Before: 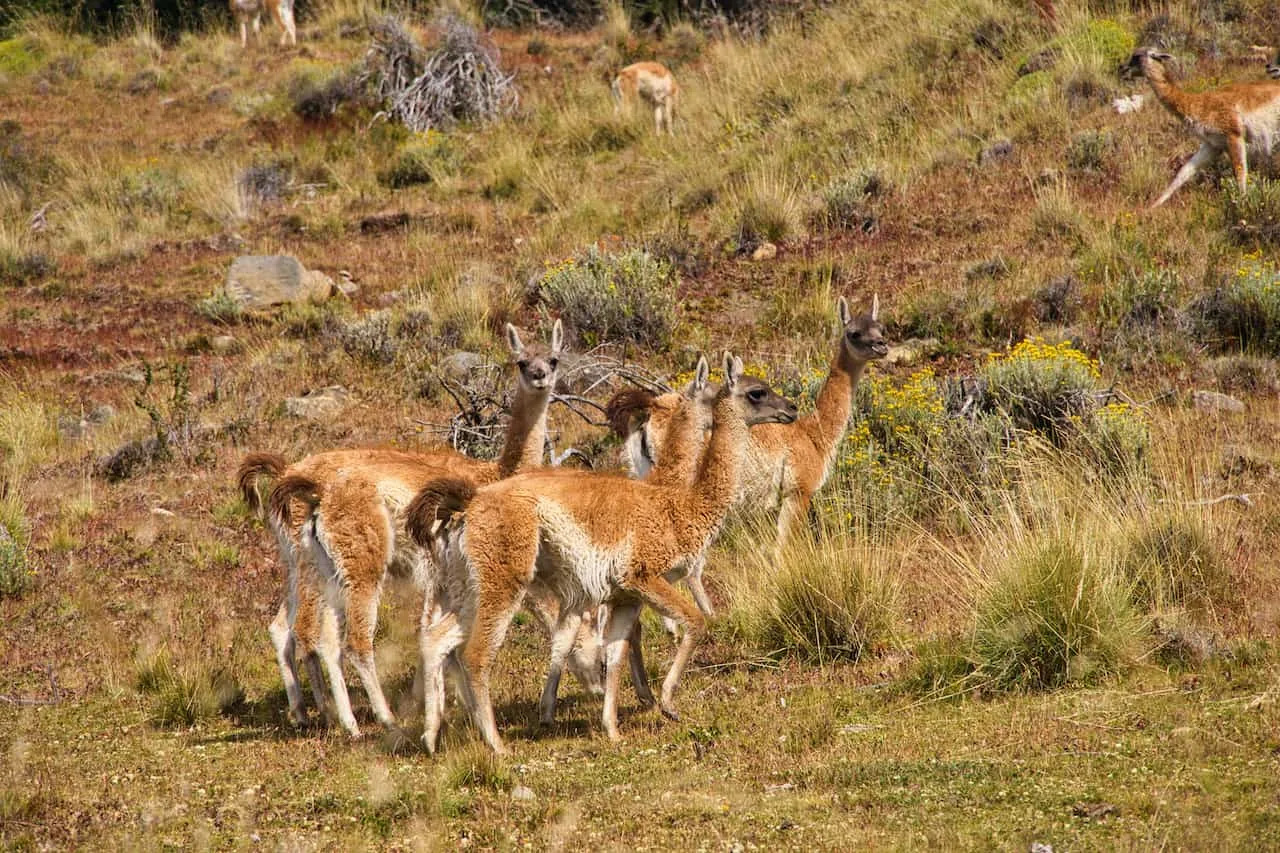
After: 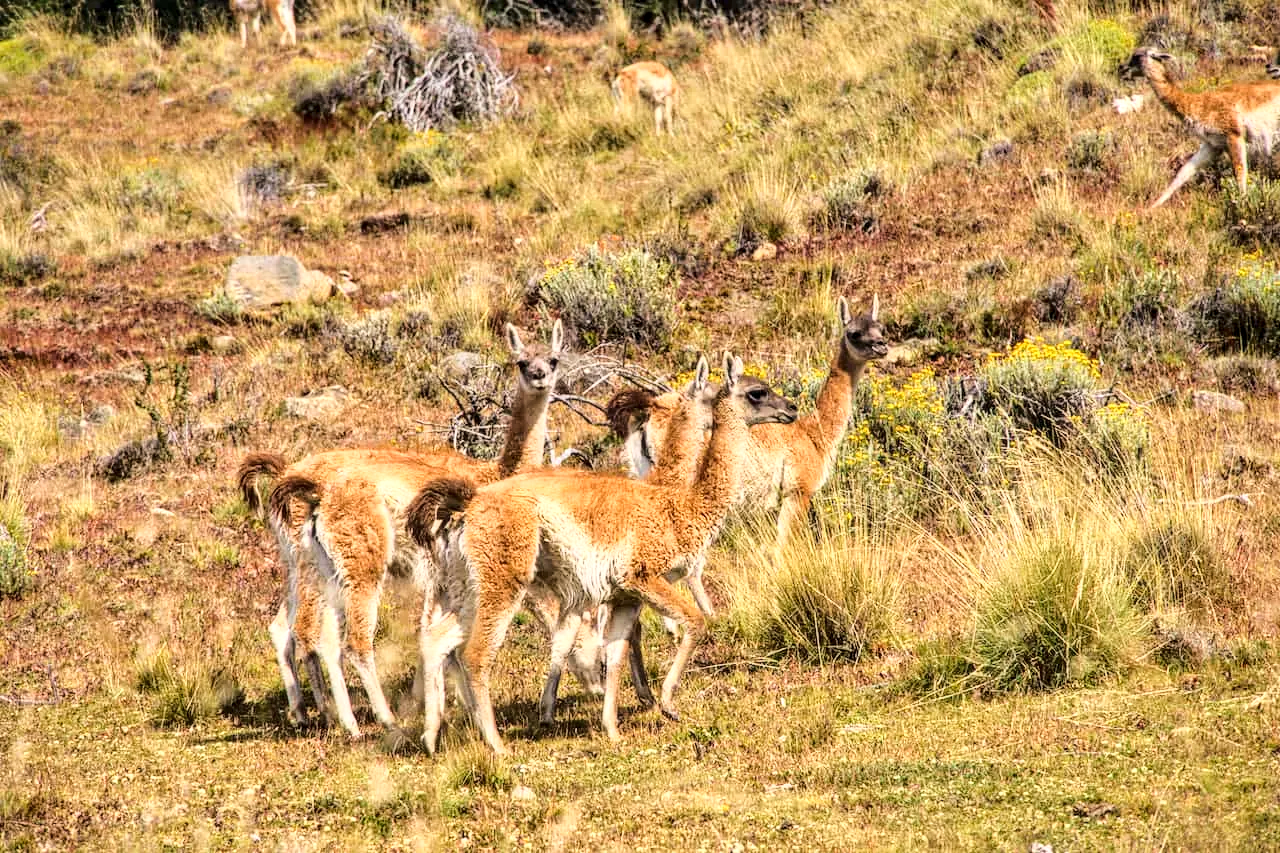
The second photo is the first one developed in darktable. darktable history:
base curve: curves: ch0 [(0, 0) (0.028, 0.03) (0.121, 0.232) (0.46, 0.748) (0.859, 0.968) (1, 1)]
local contrast: detail 130%
